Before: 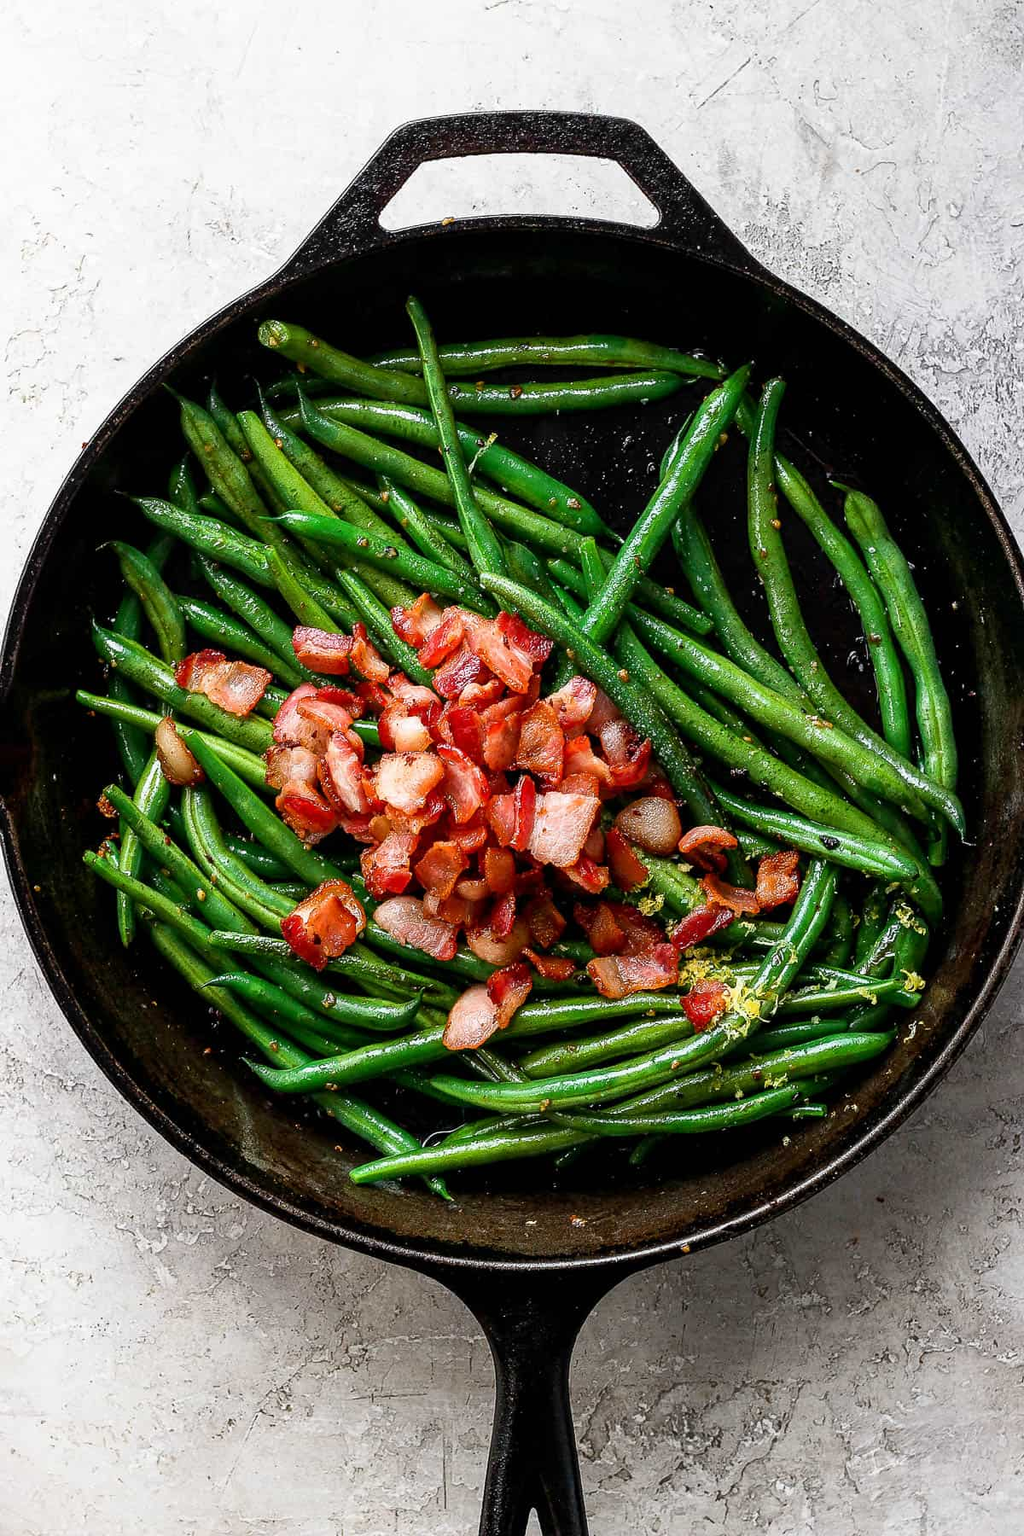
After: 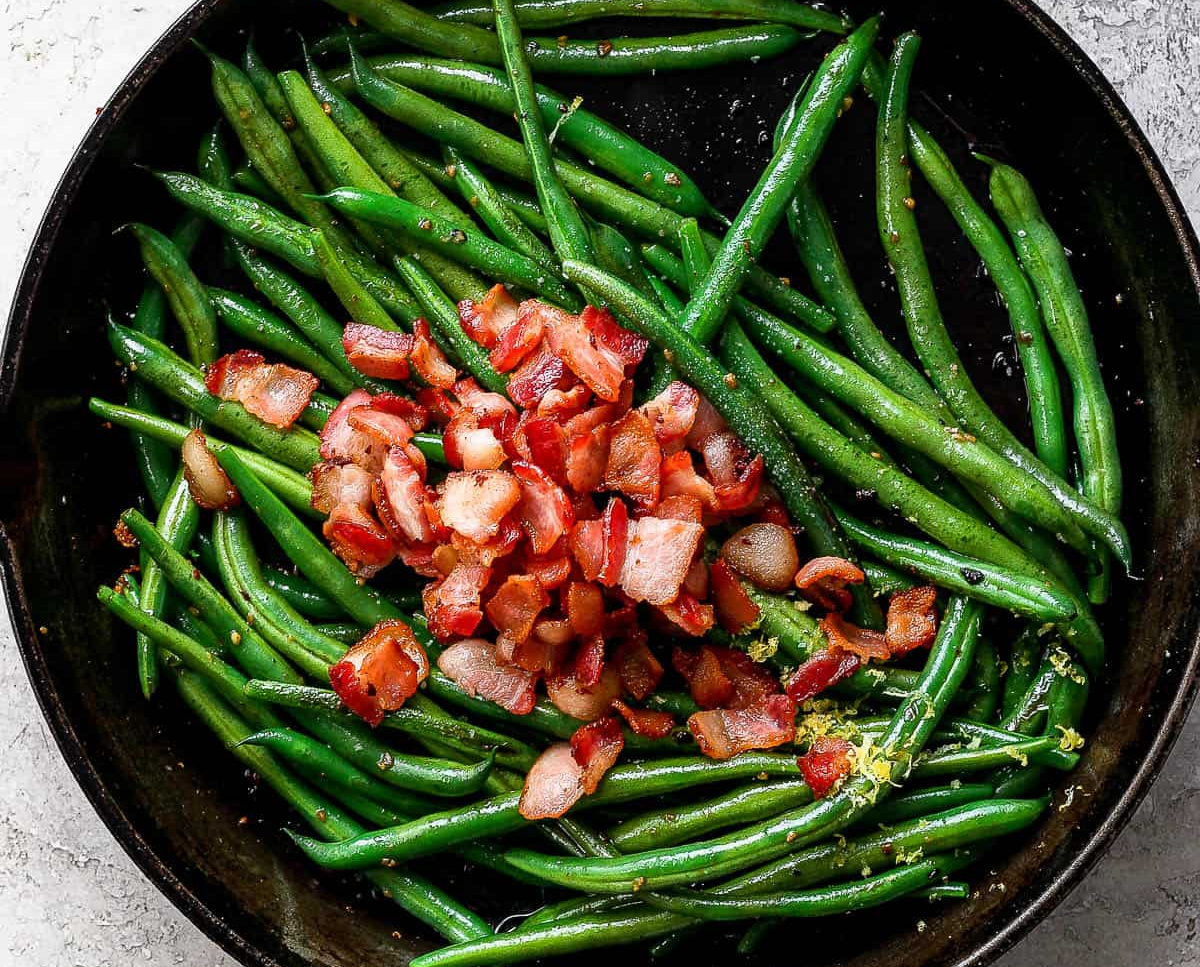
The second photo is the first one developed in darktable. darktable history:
crop and rotate: top 22.848%, bottom 23.375%
